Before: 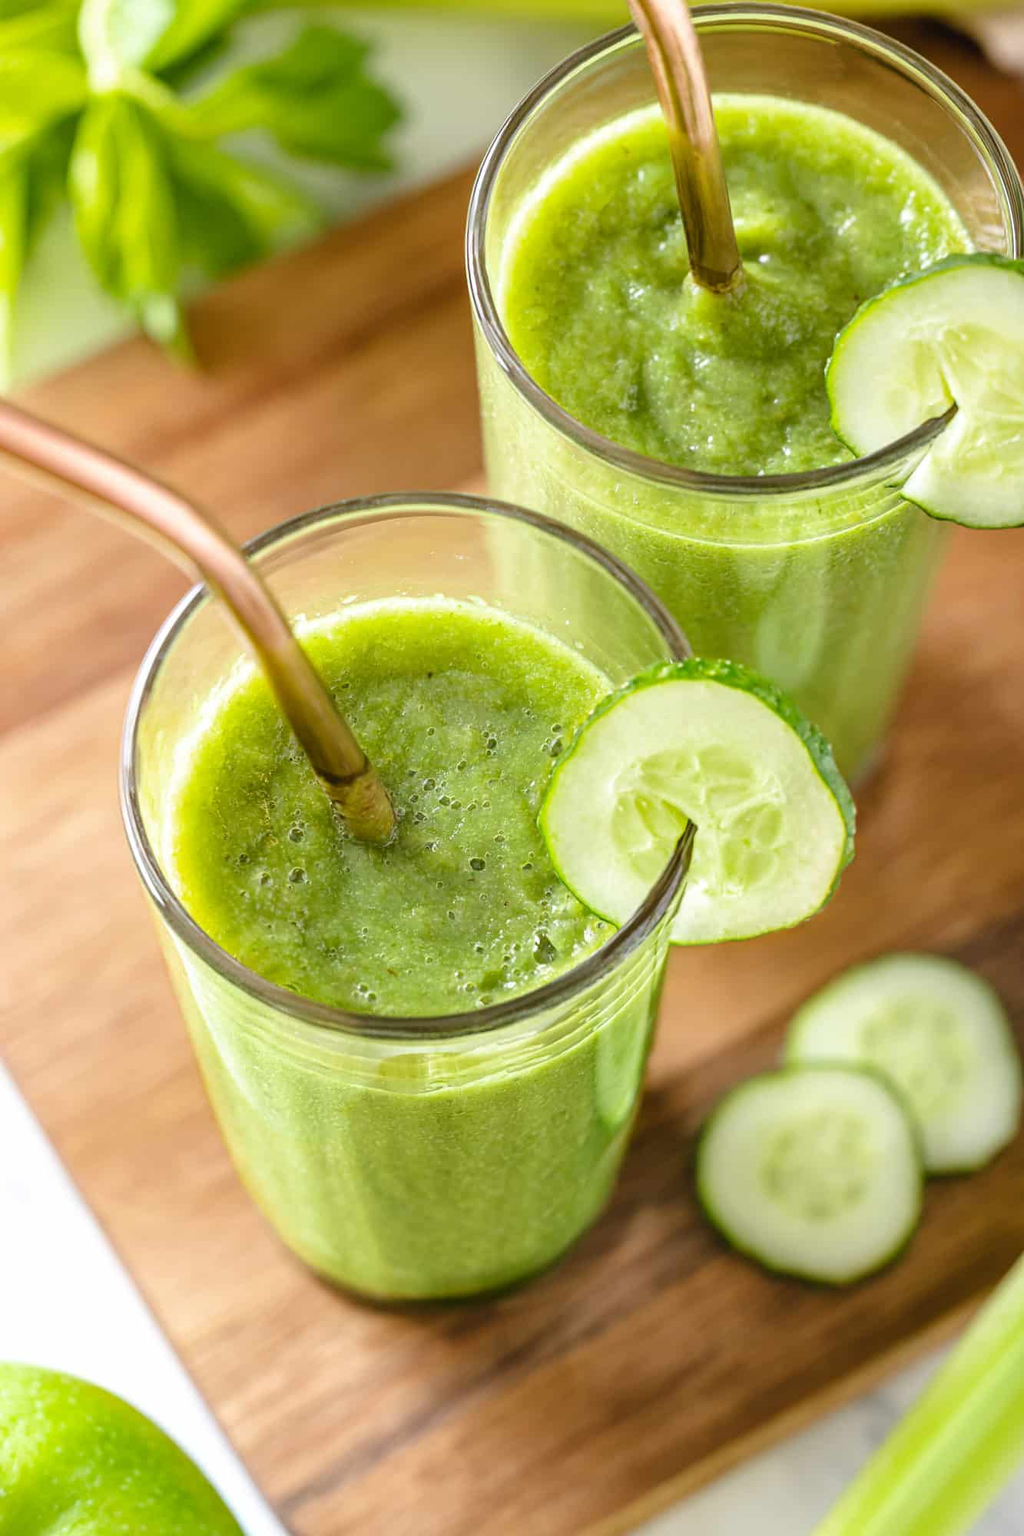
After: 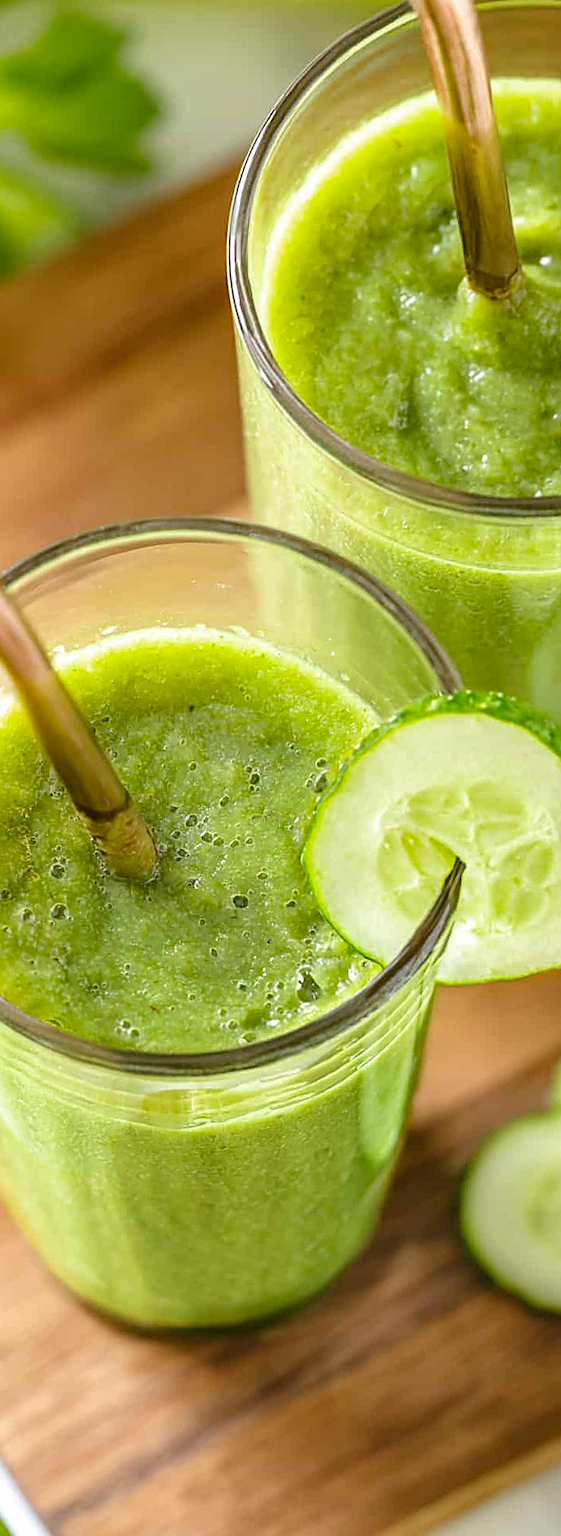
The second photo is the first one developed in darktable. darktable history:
haze removal: compatibility mode true, adaptive false
sharpen: on, module defaults
rotate and perspective: rotation 0.074°, lens shift (vertical) 0.096, lens shift (horizontal) -0.041, crop left 0.043, crop right 0.952, crop top 0.024, crop bottom 0.979
crop: left 21.496%, right 22.254%
